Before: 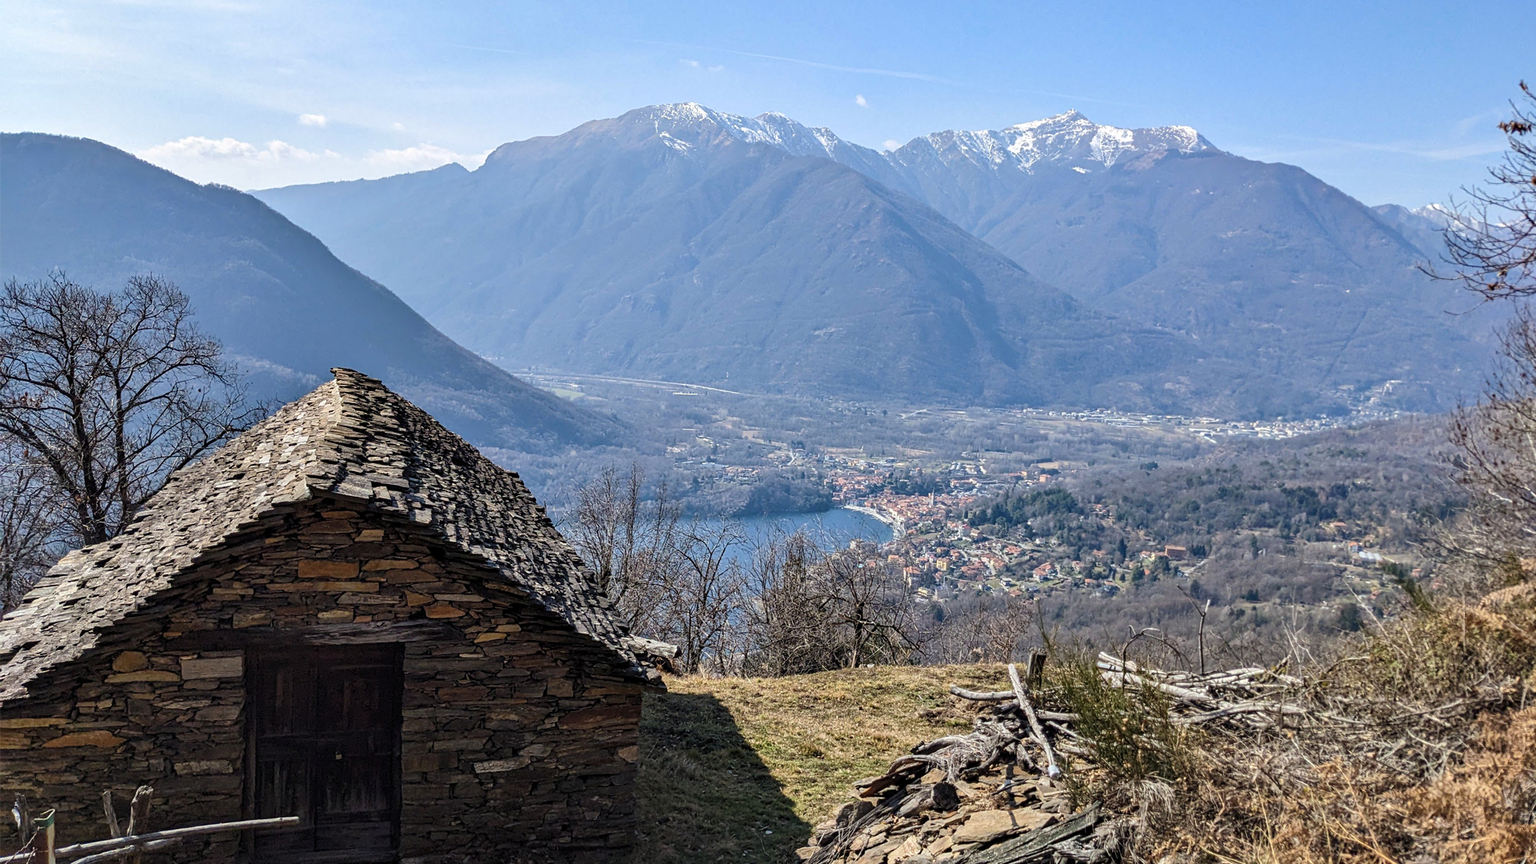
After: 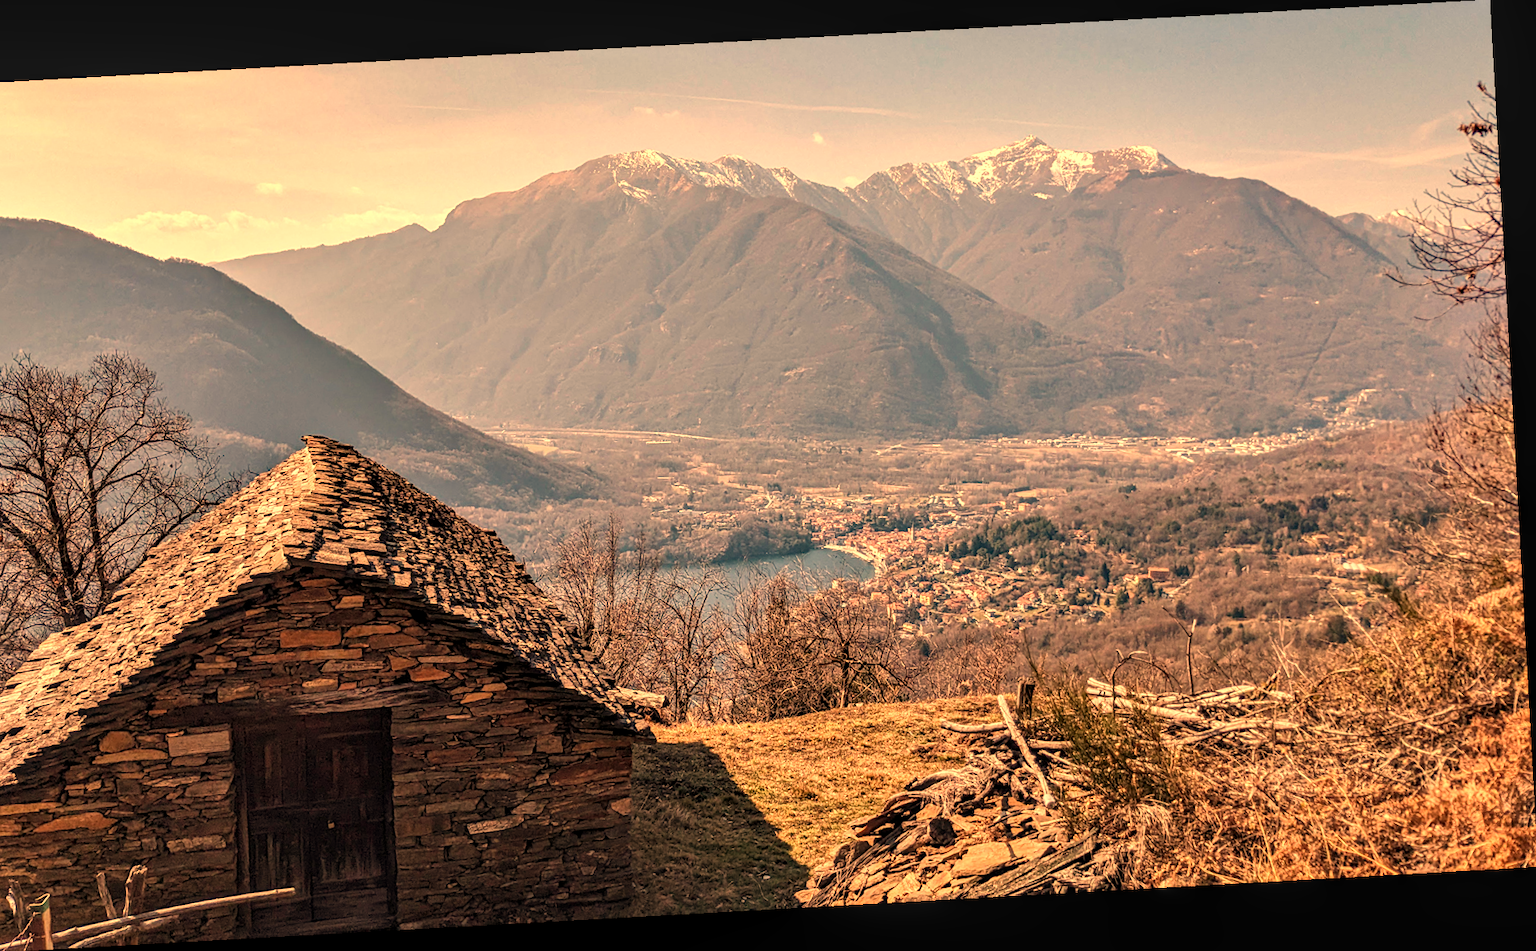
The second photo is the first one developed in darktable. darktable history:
white balance: red 1.467, blue 0.684
crop and rotate: left 3.238%
local contrast: on, module defaults
rotate and perspective: rotation -3.18°, automatic cropping off
exposure: exposure 0.127 EV, compensate highlight preservation false
